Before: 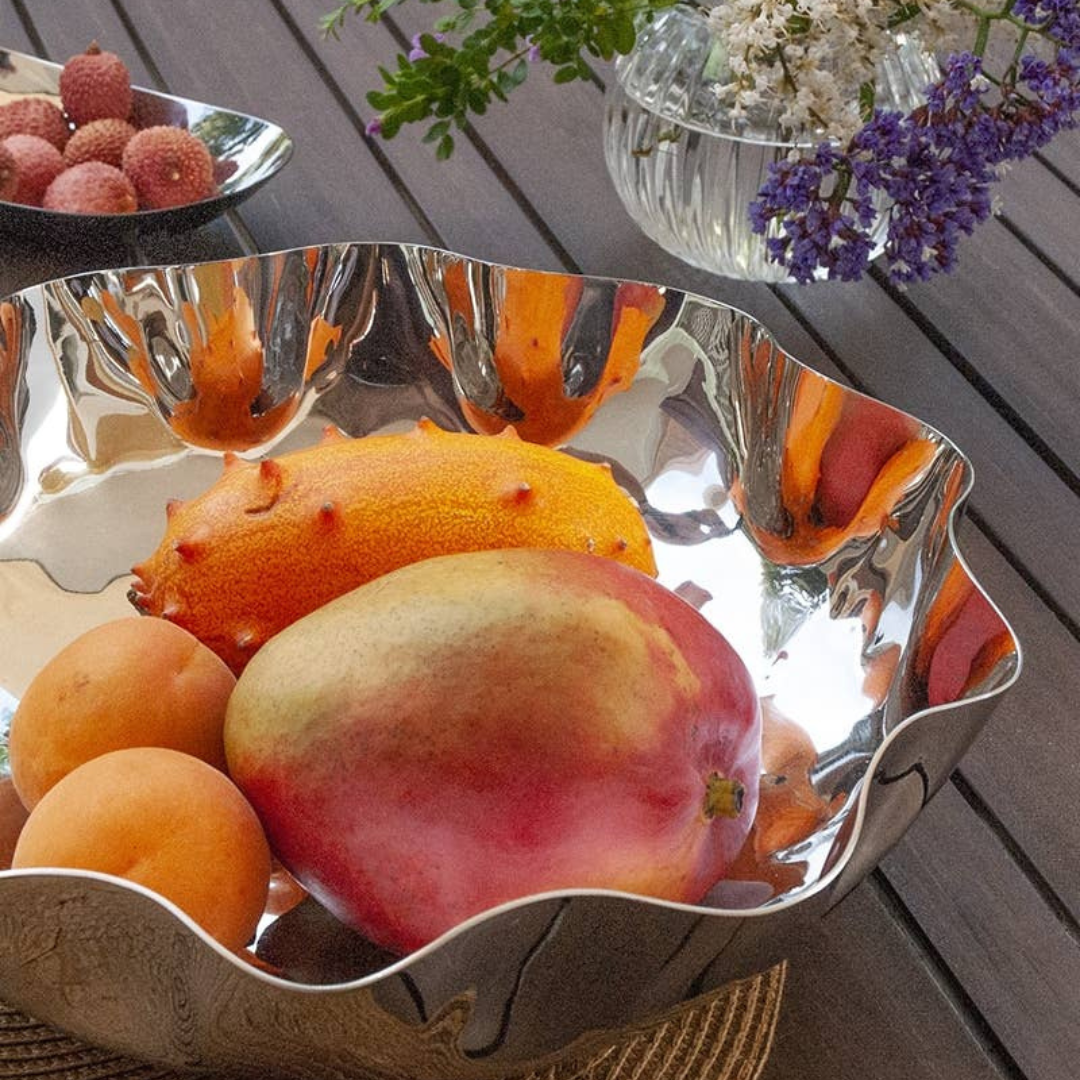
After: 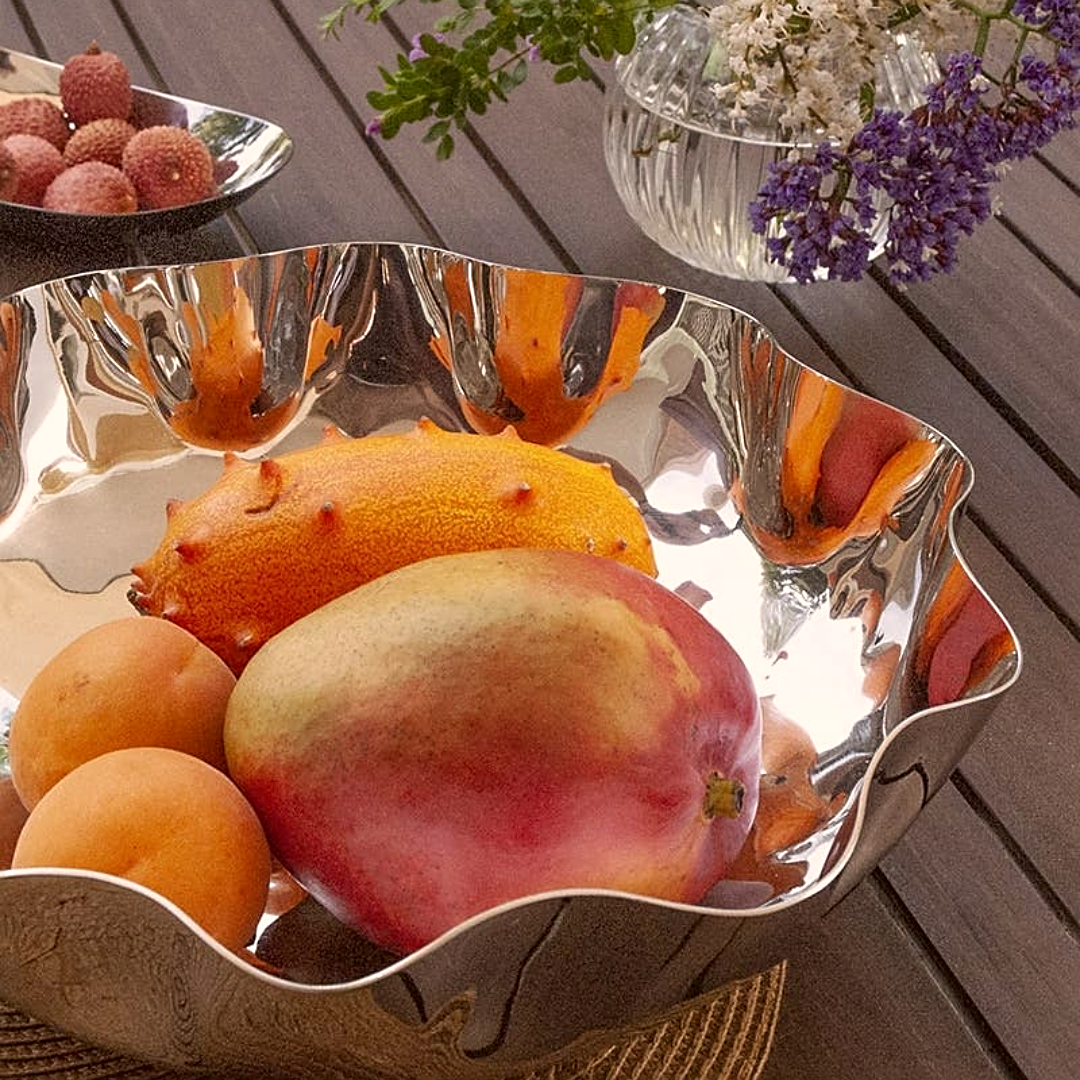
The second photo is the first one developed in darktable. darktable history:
color correction: highlights a* 6.27, highlights b* 8.19, shadows a* 5.94, shadows b* 7.23, saturation 0.9
sharpen: on, module defaults
